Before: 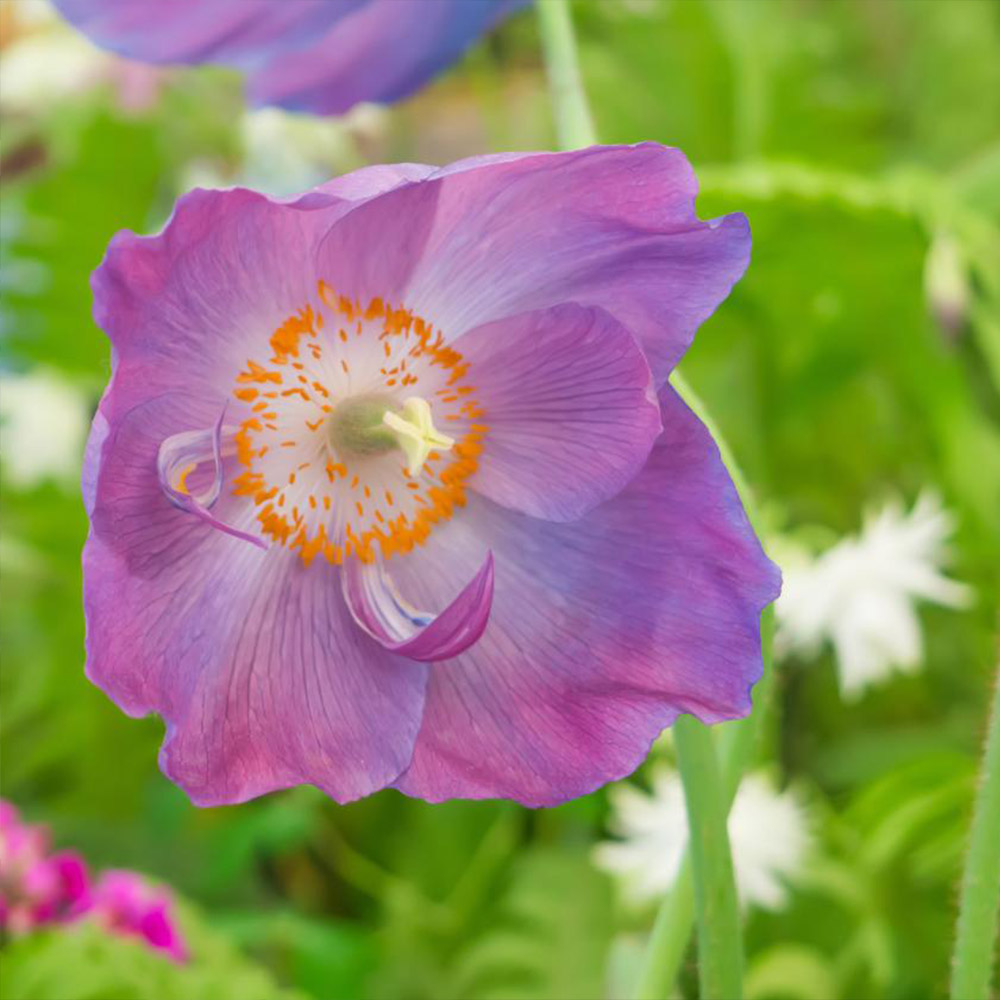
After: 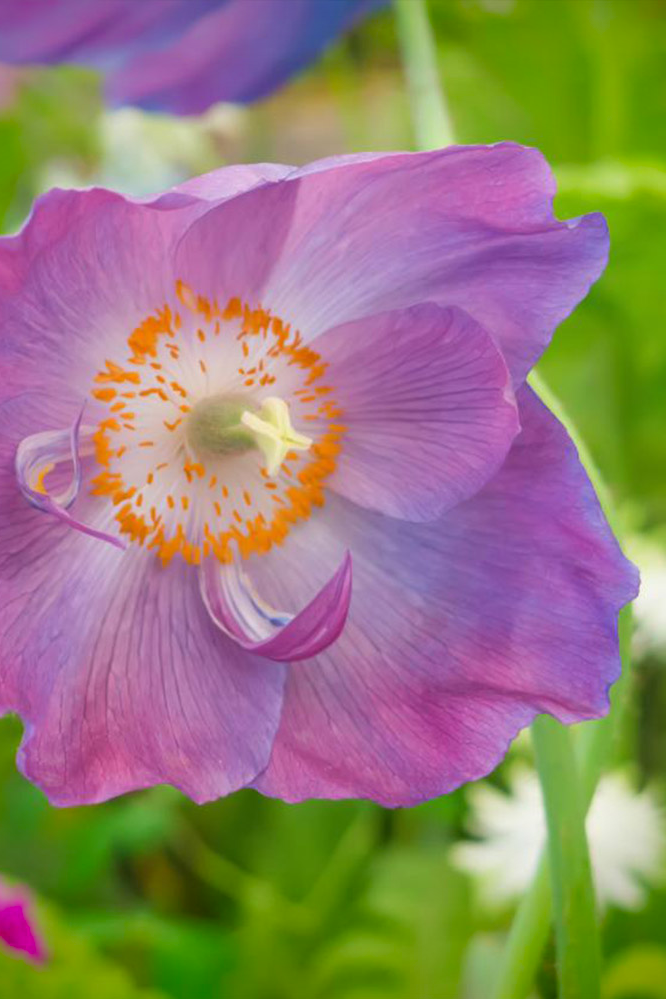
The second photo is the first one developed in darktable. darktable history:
crop and rotate: left 14.292%, right 19.041%
vignetting: fall-off start 88.53%, fall-off radius 44.2%, saturation 0.376, width/height ratio 1.161
